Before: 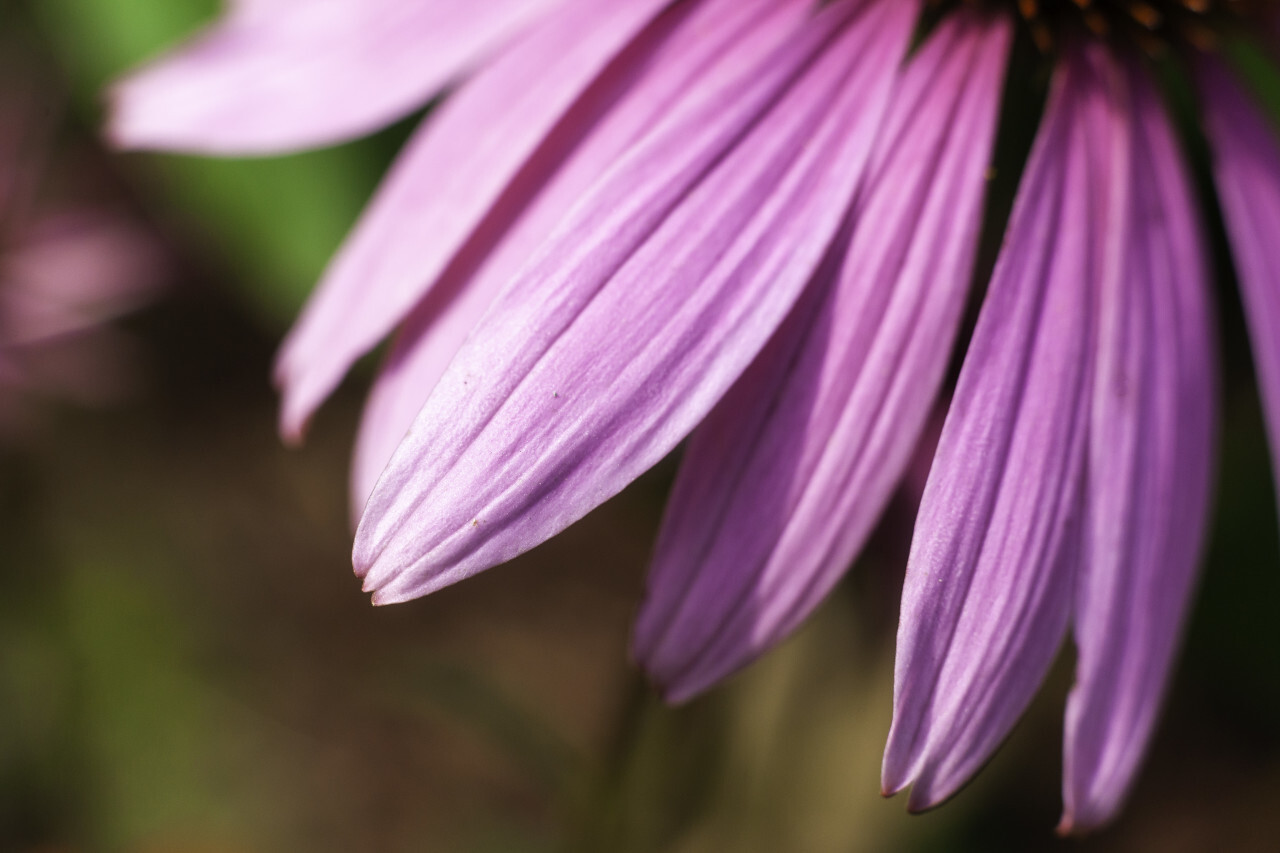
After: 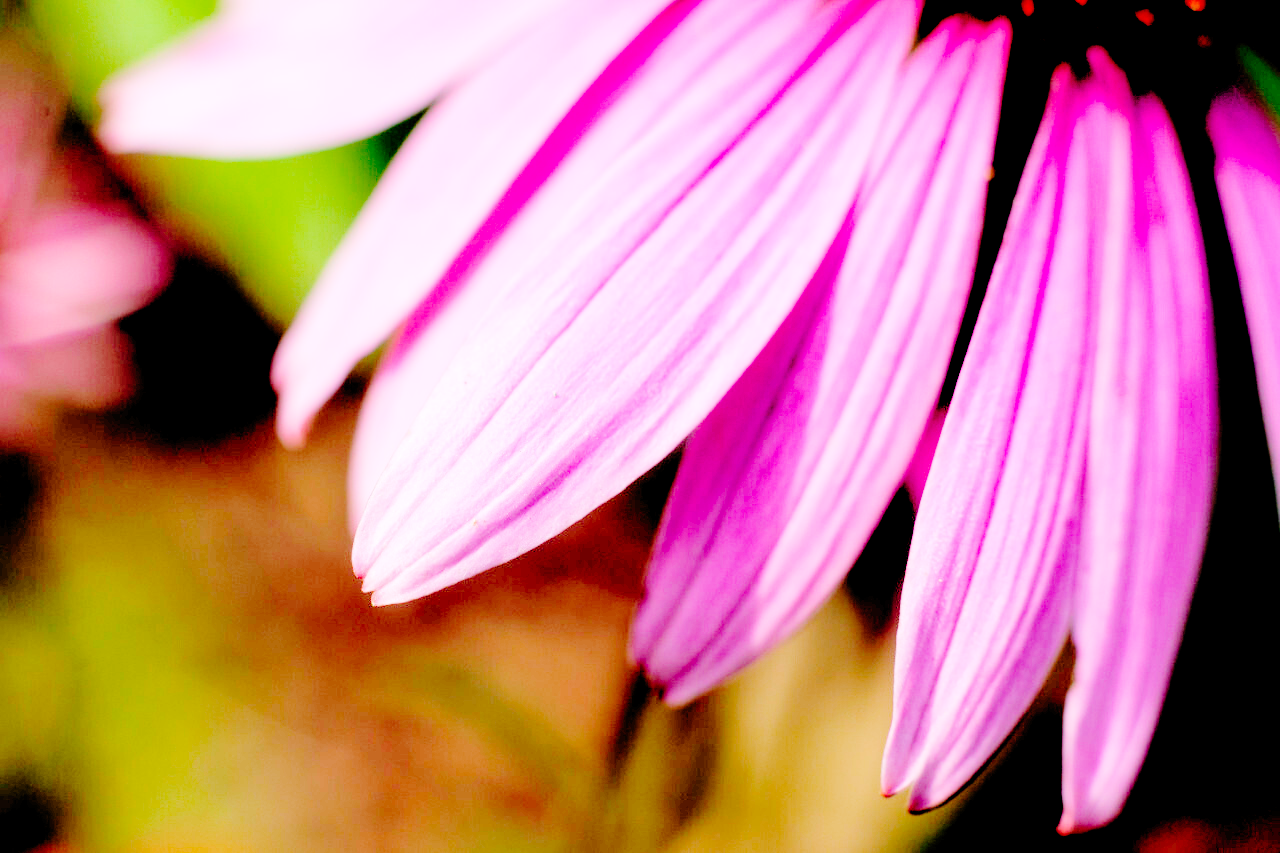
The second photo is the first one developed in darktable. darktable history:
rgb levels: levels [[0.027, 0.429, 0.996], [0, 0.5, 1], [0, 0.5, 1]]
base curve: curves: ch0 [(0, 0) (0.036, 0.01) (0.123, 0.254) (0.258, 0.504) (0.507, 0.748) (1, 1)], preserve colors none
